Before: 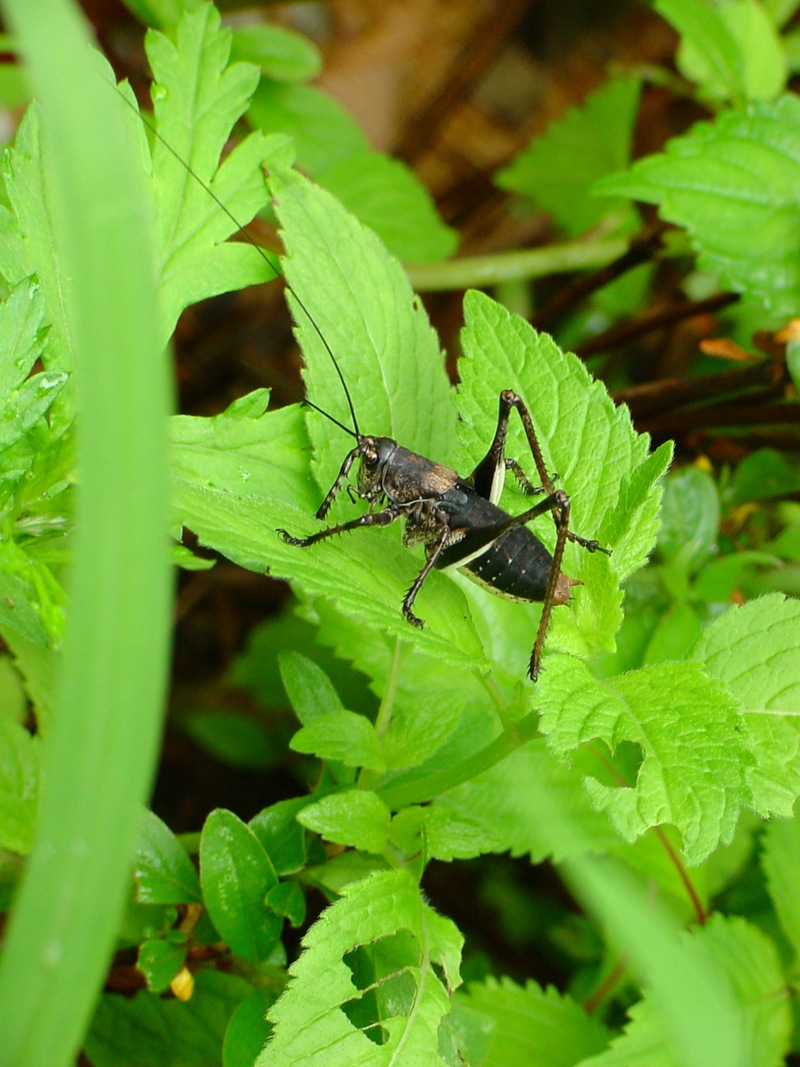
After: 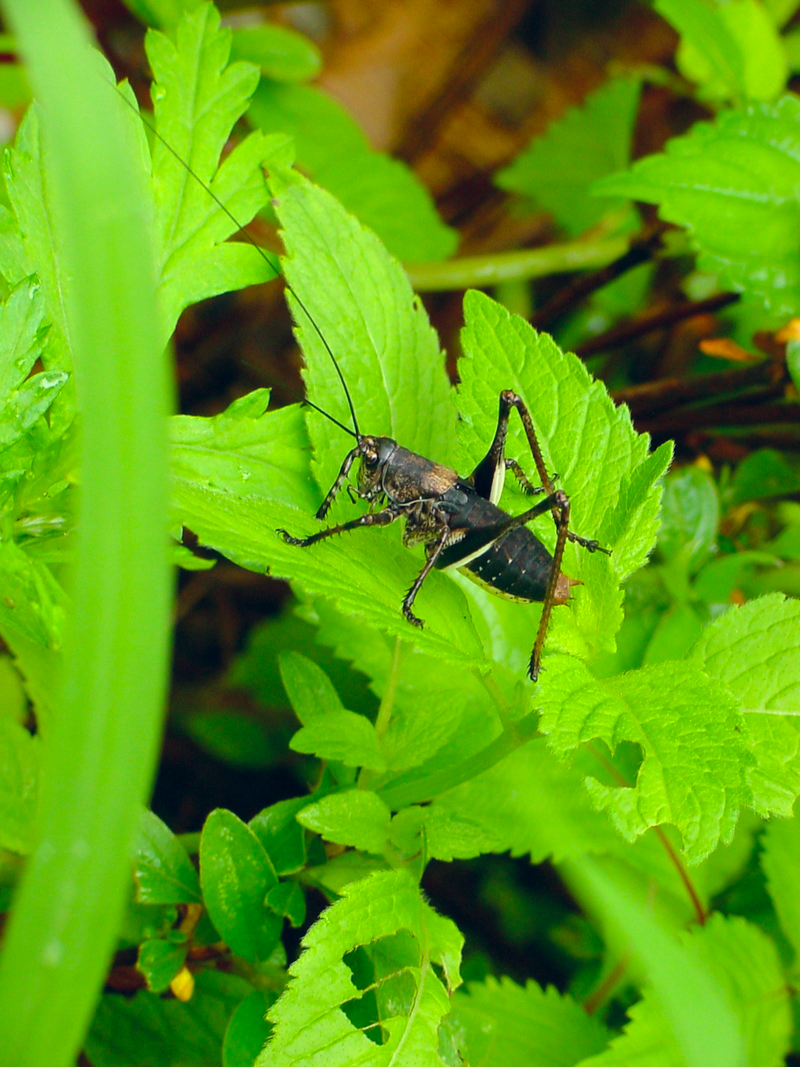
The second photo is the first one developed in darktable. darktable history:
color balance rgb: global offset › chroma 0.097%, global offset › hue 250.69°, linear chroma grading › global chroma 15.32%, perceptual saturation grading › global saturation 0.351%, perceptual brilliance grading › global brilliance 2.633%, perceptual brilliance grading › highlights -3.014%, perceptual brilliance grading › shadows 2.609%, global vibrance 20%
